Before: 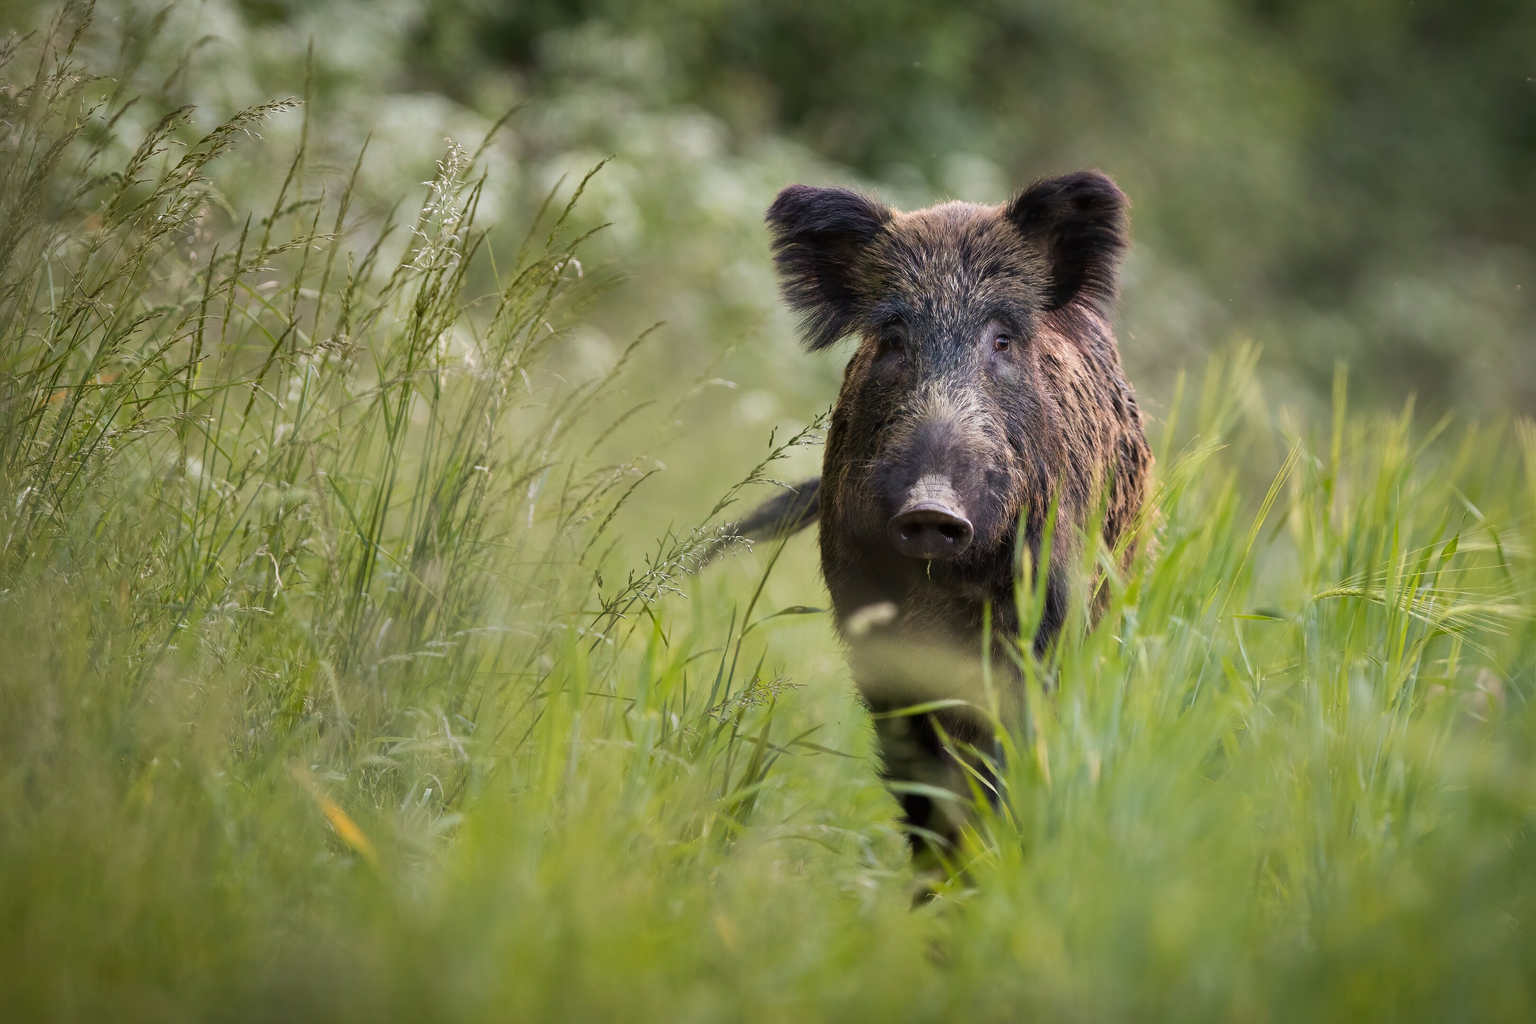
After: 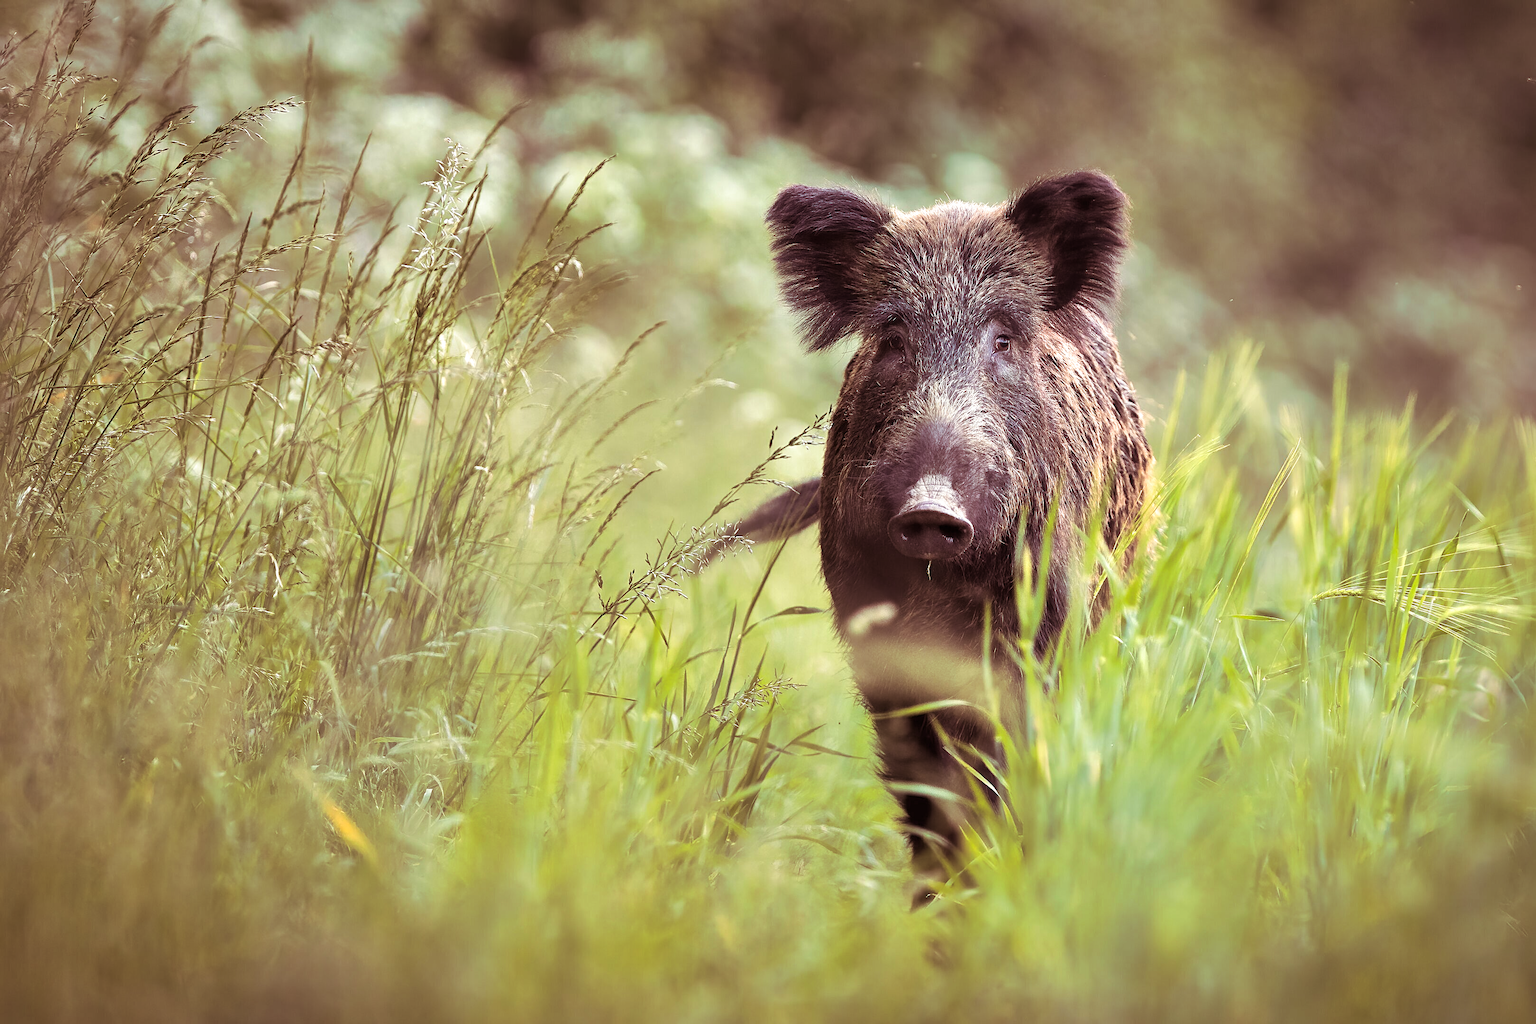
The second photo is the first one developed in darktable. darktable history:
exposure: exposure 0.722 EV, compensate highlight preservation false
shadows and highlights: shadows 25, highlights -25
split-toning: on, module defaults
sharpen: on, module defaults
